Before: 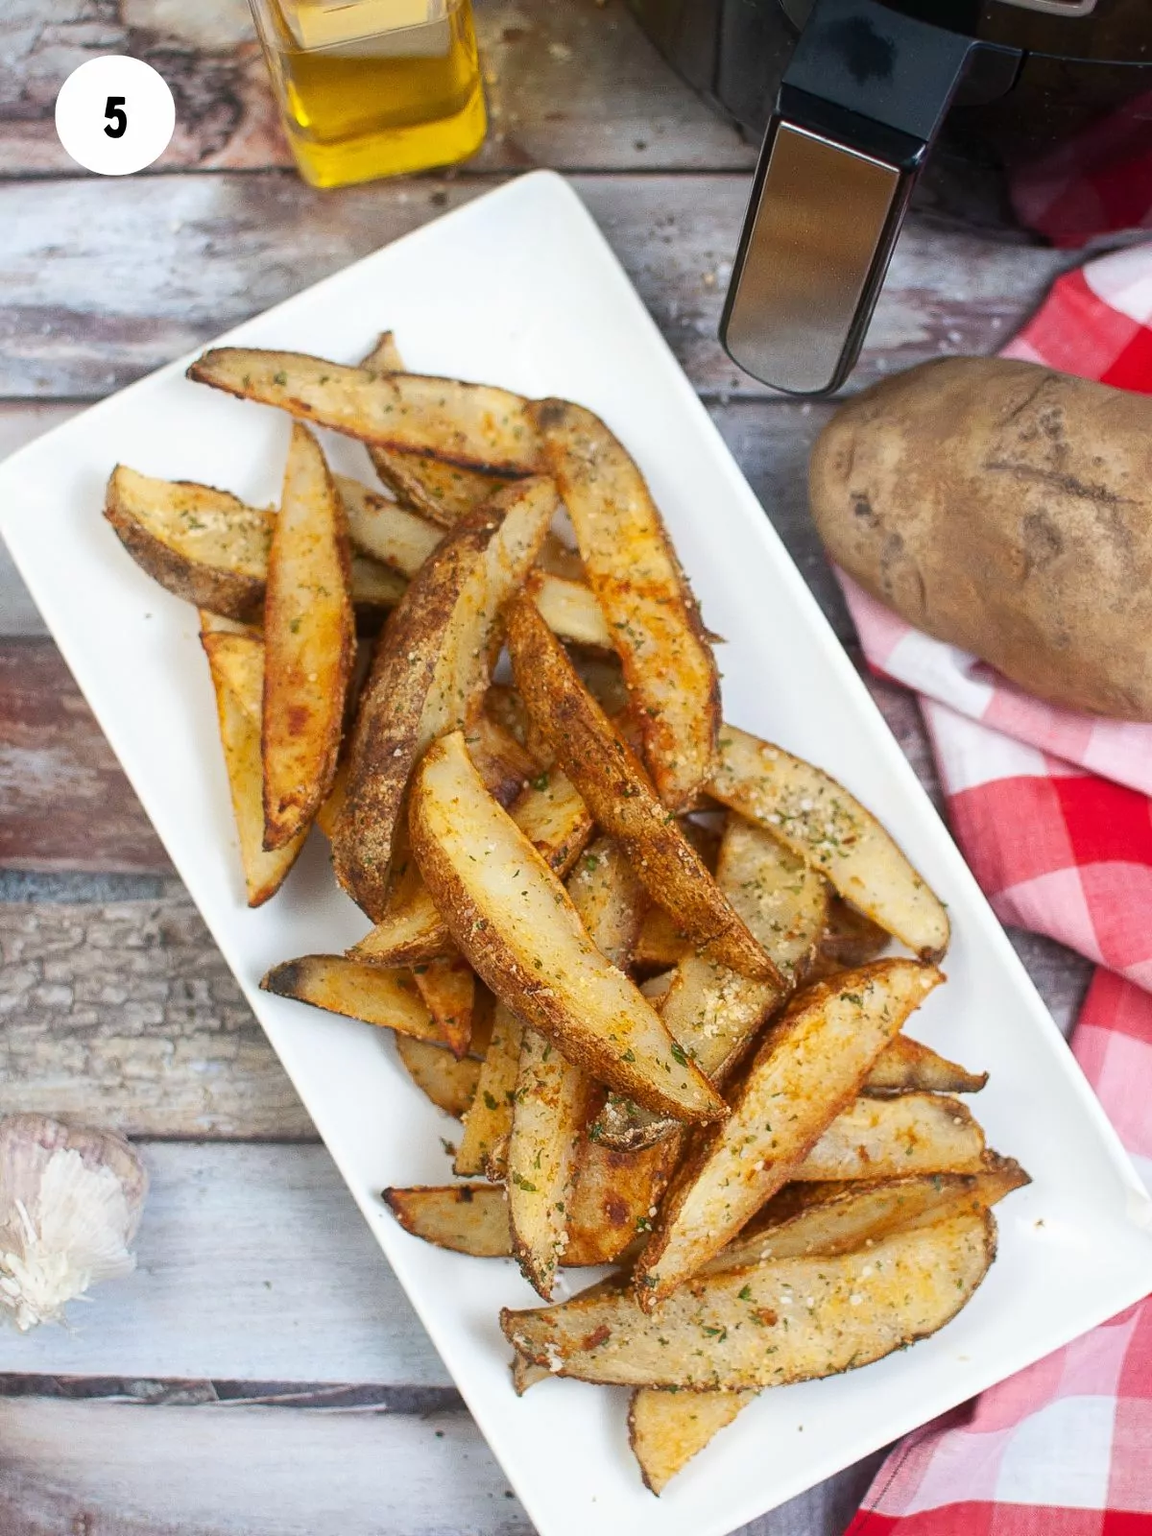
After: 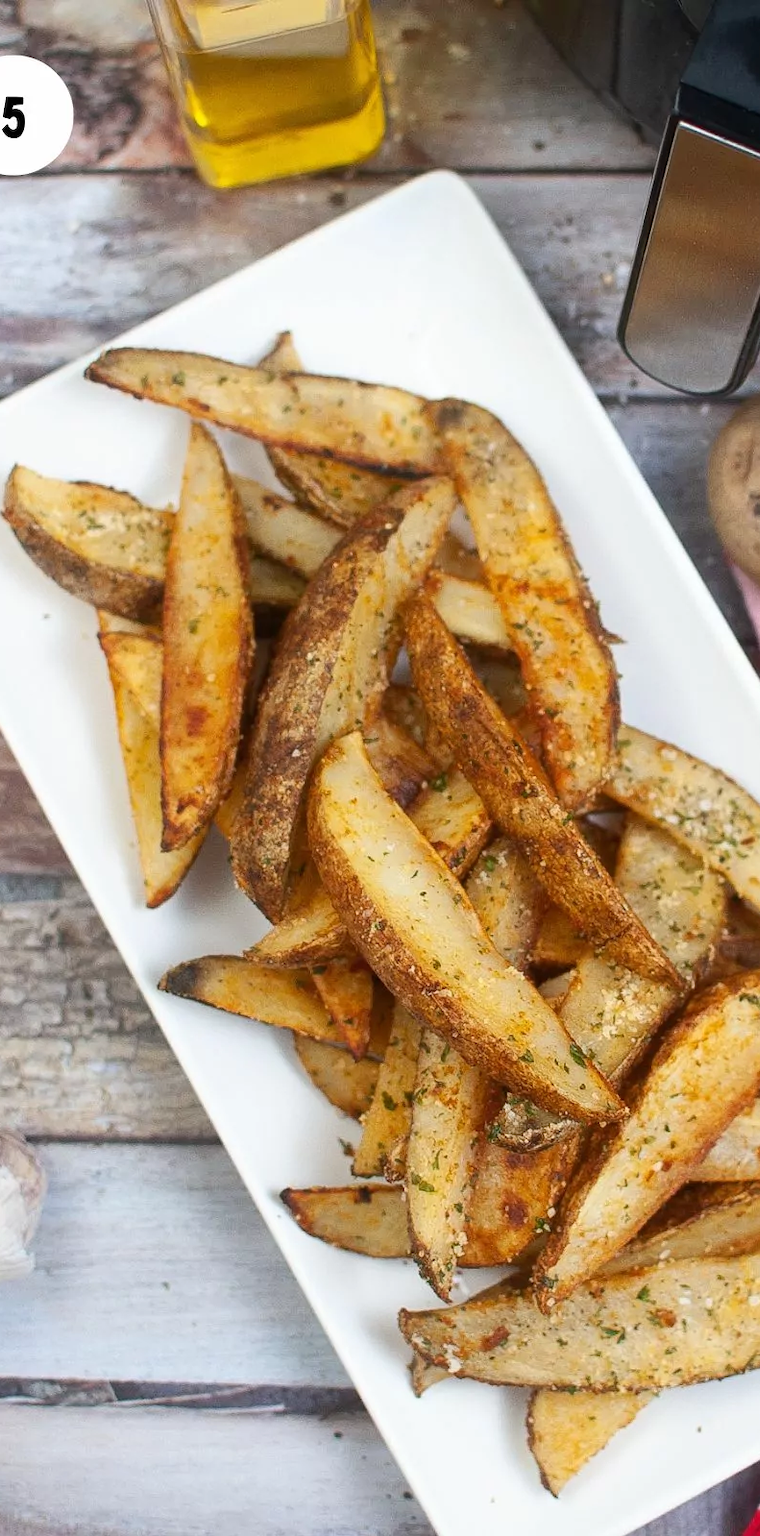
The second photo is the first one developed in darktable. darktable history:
crop and rotate: left 8.909%, right 25.021%
